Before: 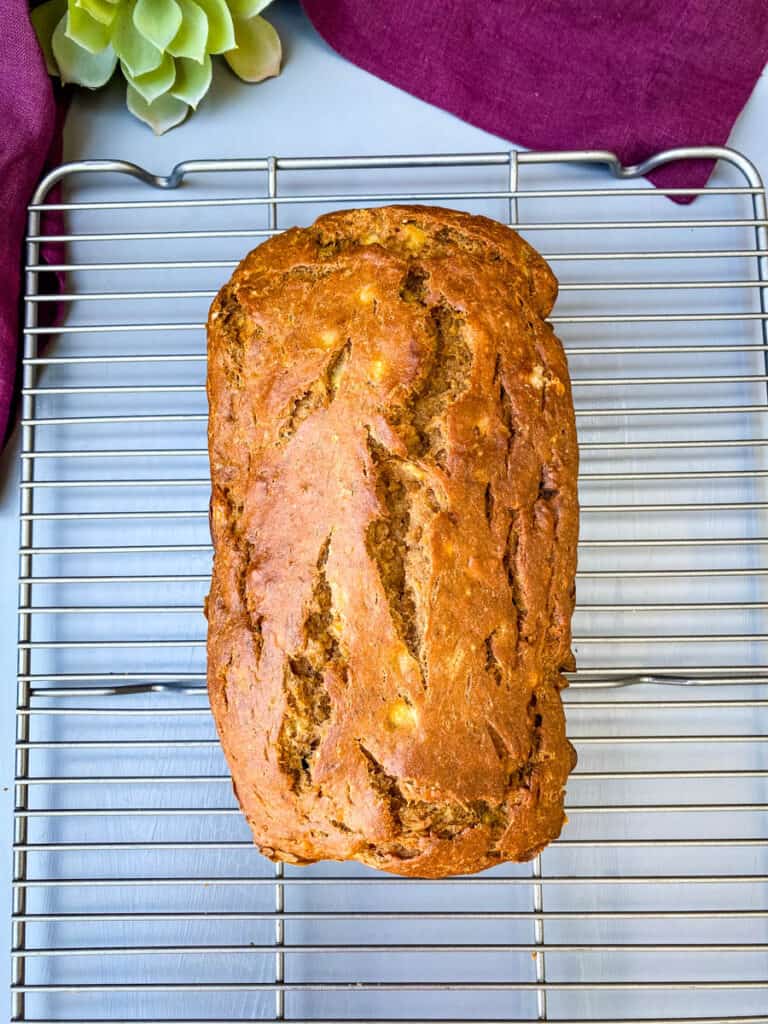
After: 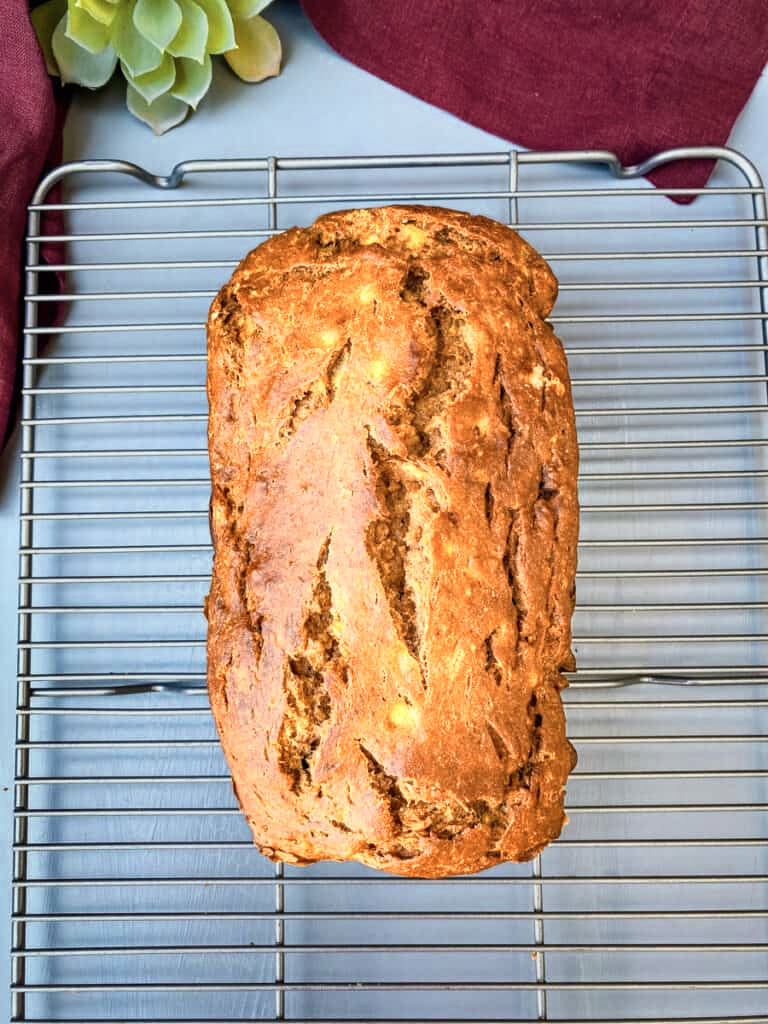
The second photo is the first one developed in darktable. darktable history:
shadows and highlights: radius 109.45, shadows 23.43, highlights -58.52, low approximation 0.01, soften with gaussian
exposure: exposure -0.279 EV, compensate highlight preservation false
color zones: curves: ch0 [(0.018, 0.548) (0.197, 0.654) (0.425, 0.447) (0.605, 0.658) (0.732, 0.579)]; ch1 [(0.105, 0.531) (0.224, 0.531) (0.386, 0.39) (0.618, 0.456) (0.732, 0.456) (0.956, 0.421)]; ch2 [(0.039, 0.583) (0.215, 0.465) (0.399, 0.544) (0.465, 0.548) (0.614, 0.447) (0.724, 0.43) (0.882, 0.623) (0.956, 0.632)]
